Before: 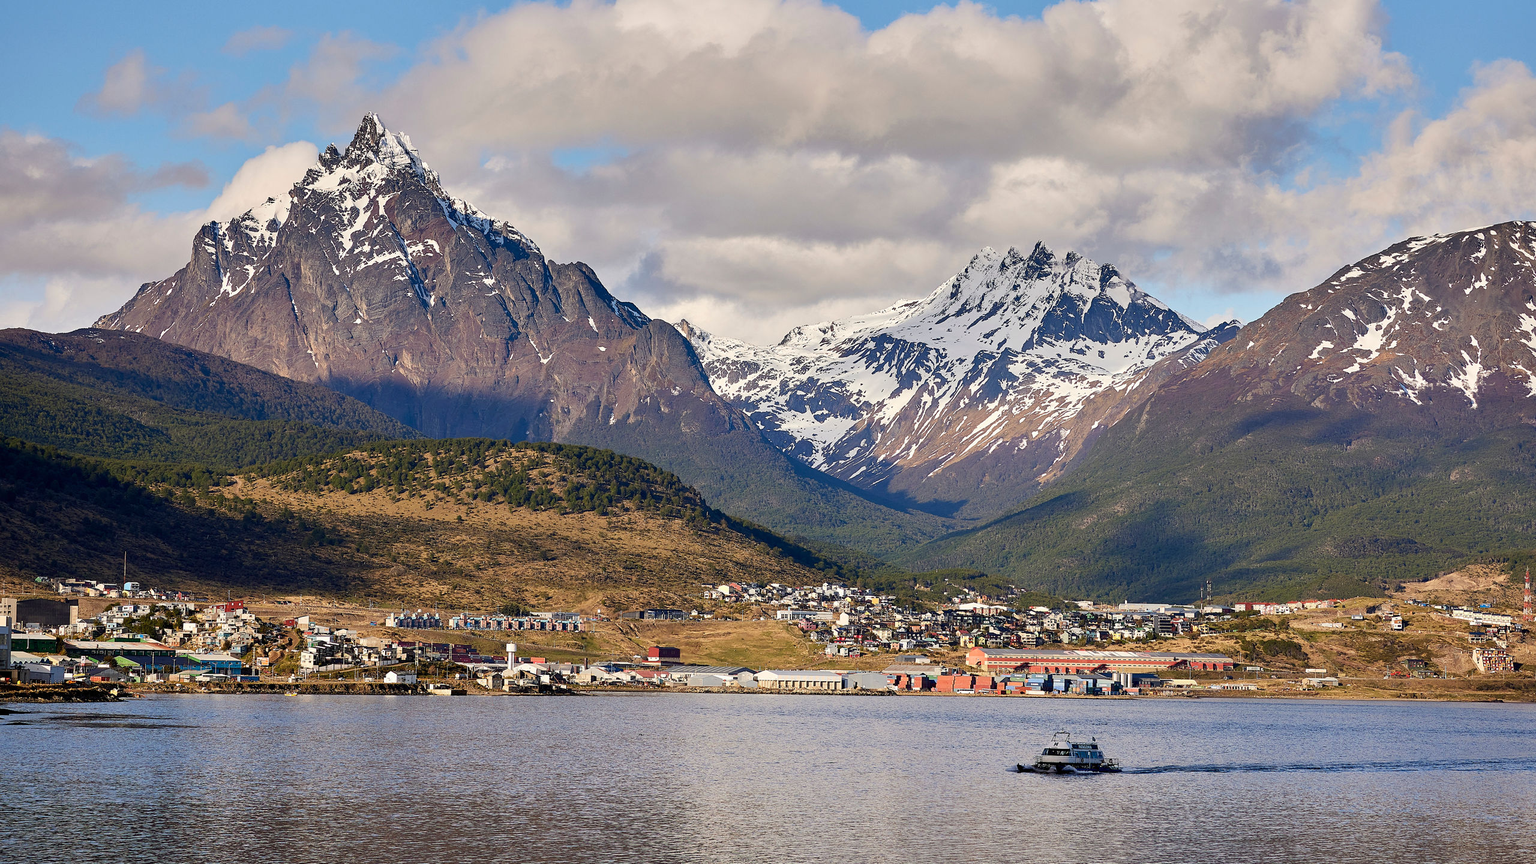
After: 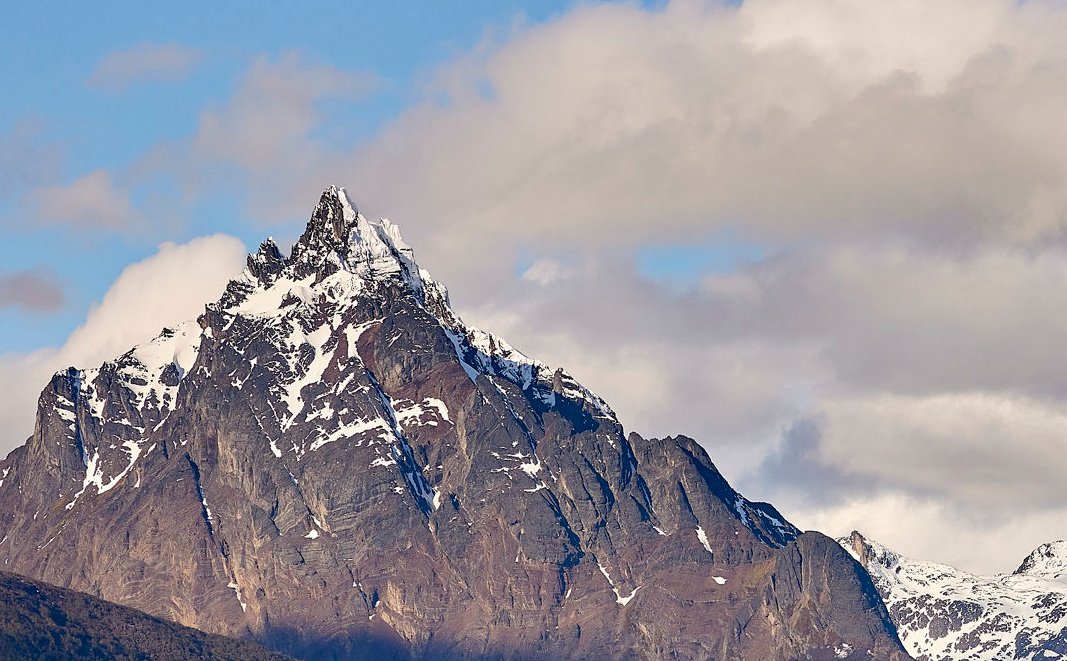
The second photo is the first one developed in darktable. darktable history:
crop and rotate: left 11.127%, top 0.085%, right 47.166%, bottom 53.996%
tone equalizer: on, module defaults
exposure: black level correction 0.004, exposure 0.015 EV, compensate highlight preservation false
